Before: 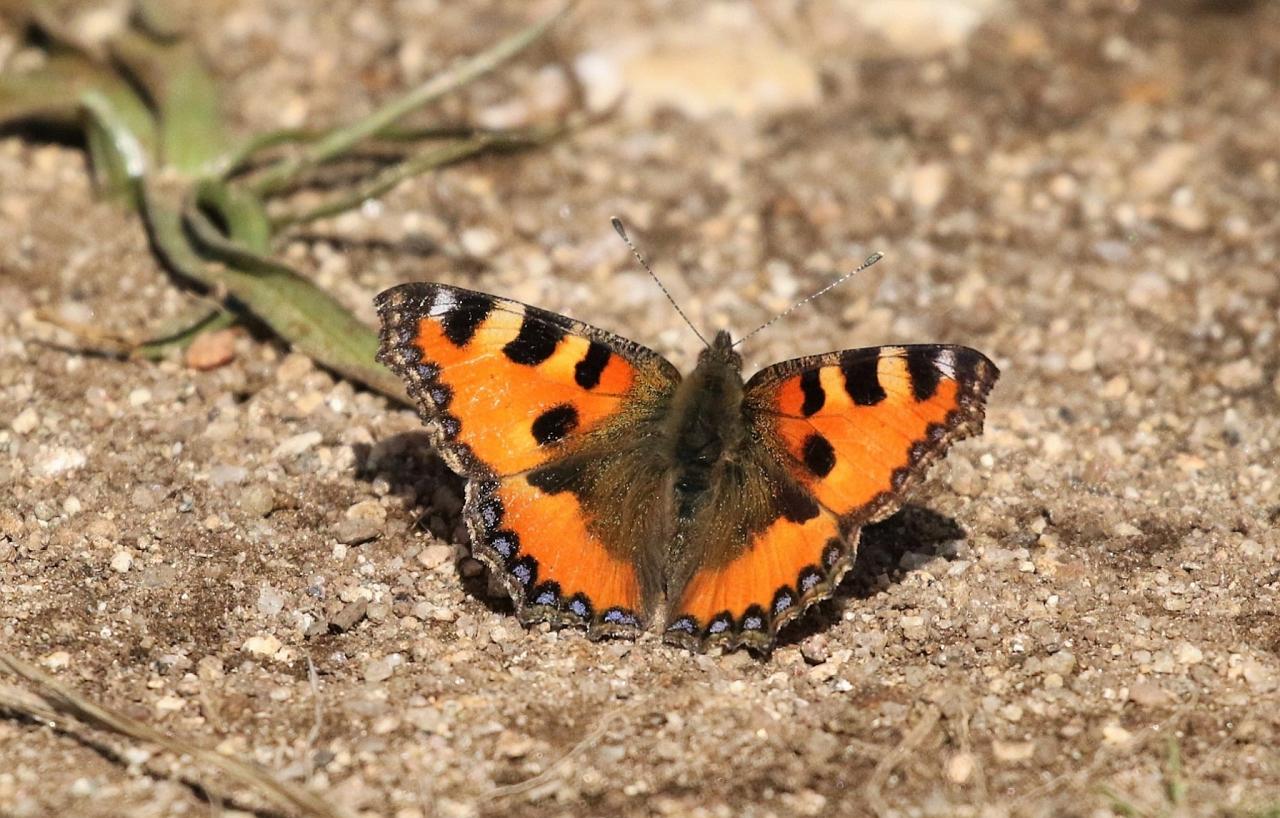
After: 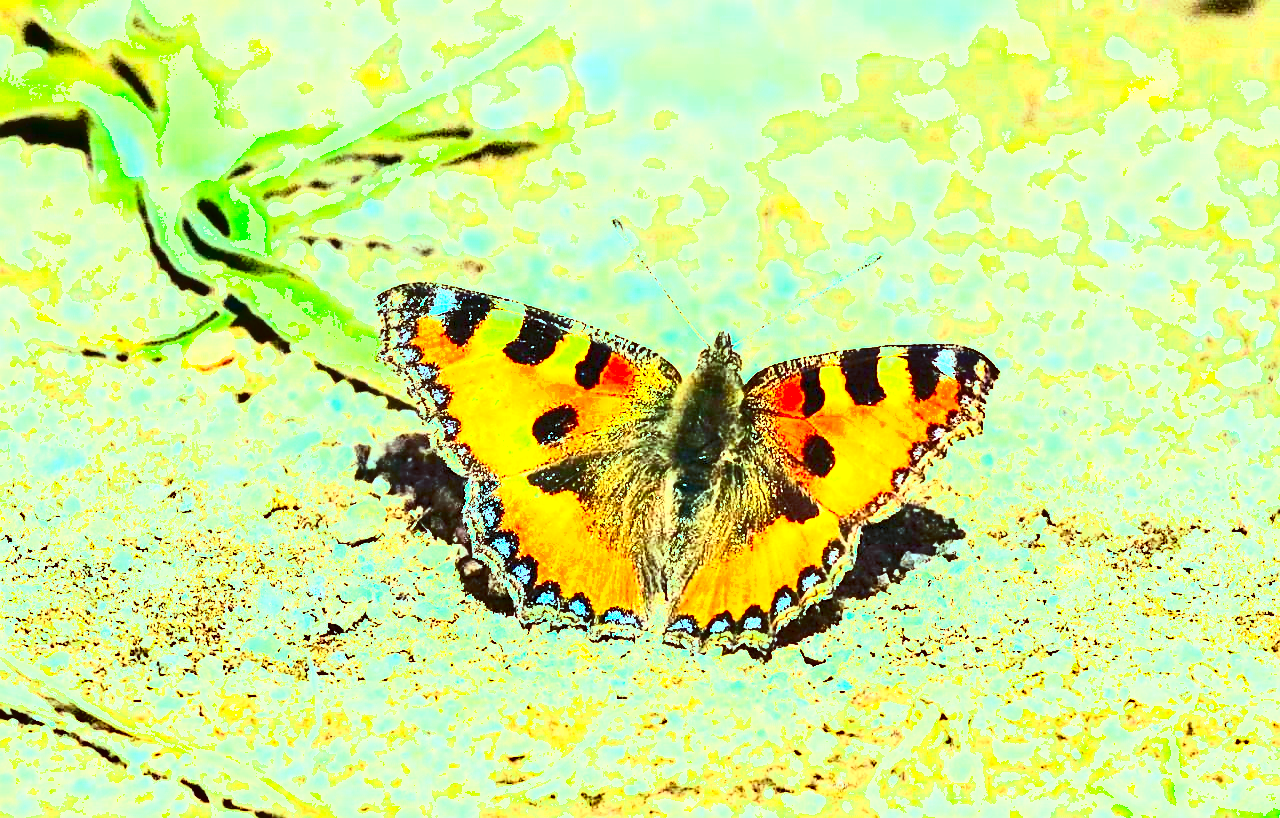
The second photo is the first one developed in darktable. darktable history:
exposure: black level correction 0.001, exposure 1.646 EV, compensate exposure bias true, compensate highlight preservation false
contrast brightness saturation: contrast 1, brightness 1, saturation 1
shadows and highlights: soften with gaussian
sharpen: on, module defaults
local contrast: mode bilateral grid, contrast 20, coarseness 50, detail 179%, midtone range 0.2
color balance: mode lift, gamma, gain (sRGB), lift [0.997, 0.979, 1.021, 1.011], gamma [1, 1.084, 0.916, 0.998], gain [1, 0.87, 1.13, 1.101], contrast 4.55%, contrast fulcrum 38.24%, output saturation 104.09%
white balance: red 0.976, blue 1.04
